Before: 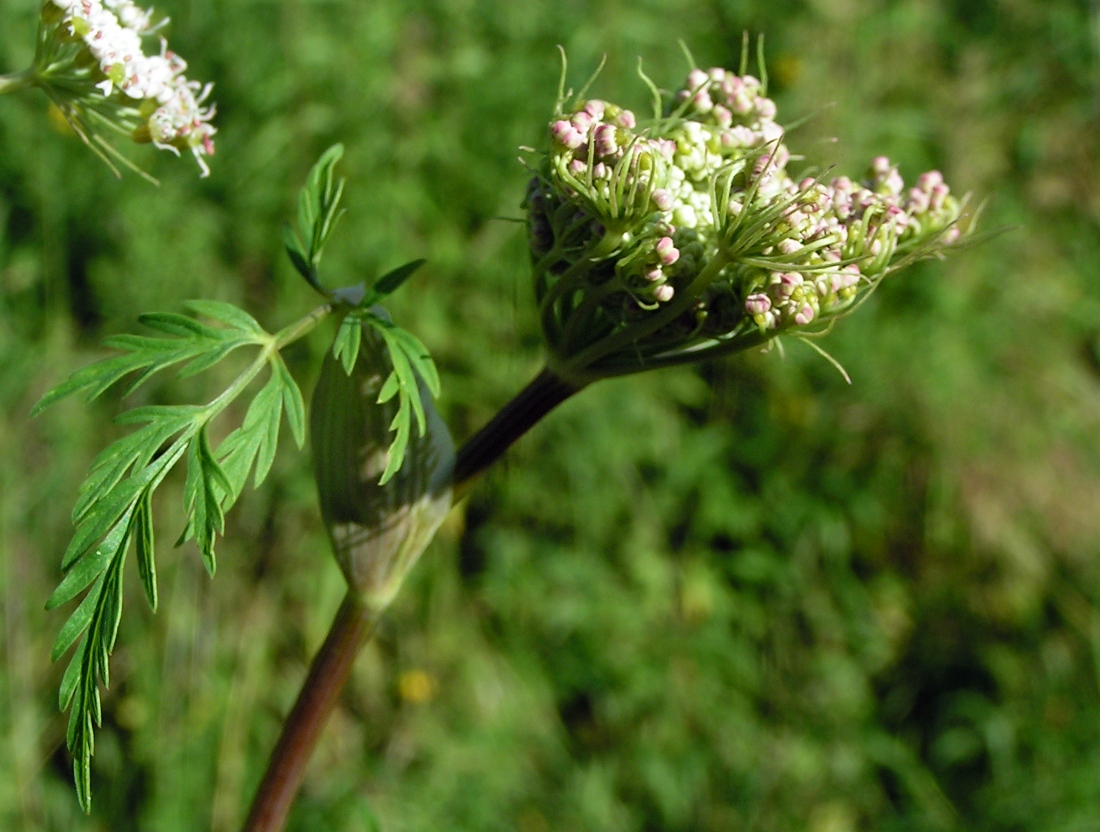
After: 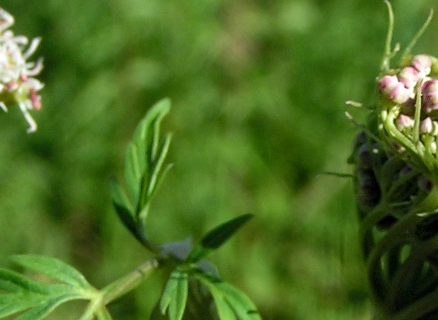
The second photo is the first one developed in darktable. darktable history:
local contrast: highlights 105%, shadows 99%, detail 119%, midtone range 0.2
crop: left 15.773%, top 5.44%, right 44.367%, bottom 56.078%
